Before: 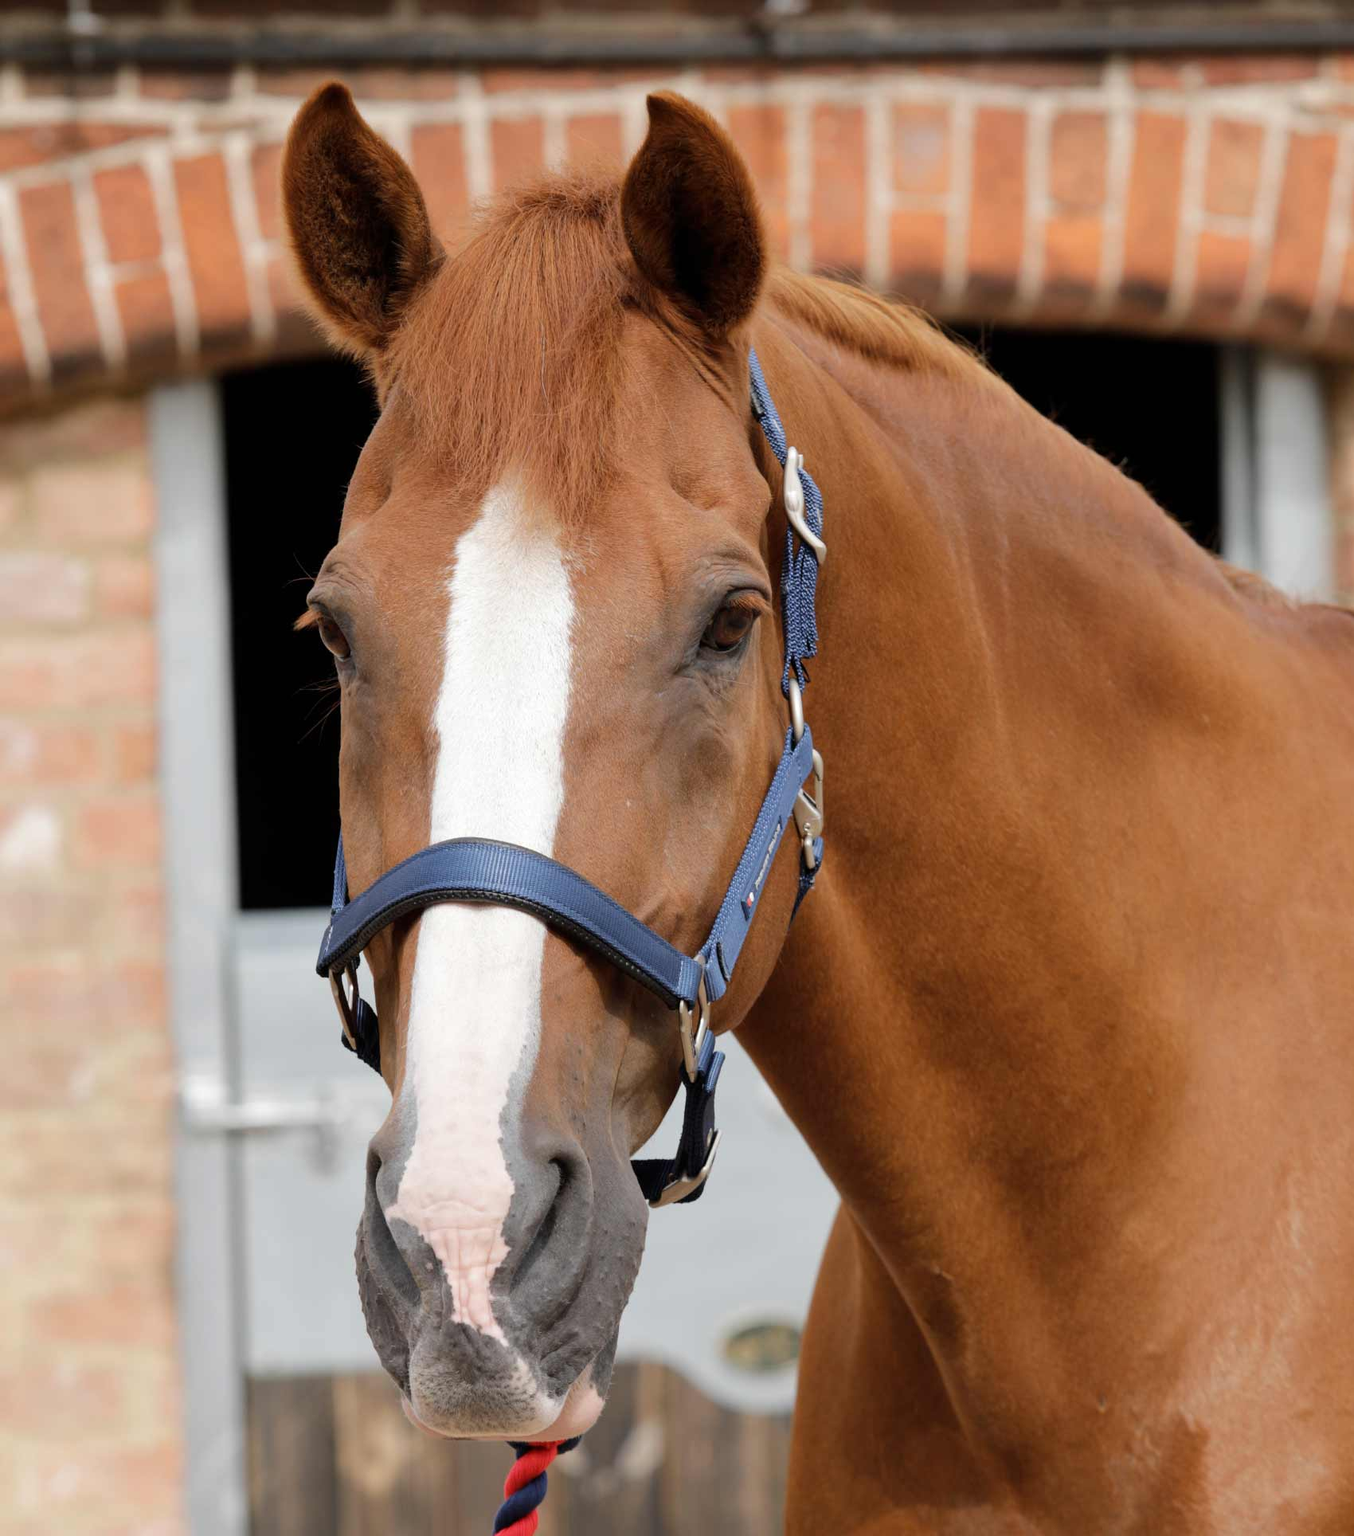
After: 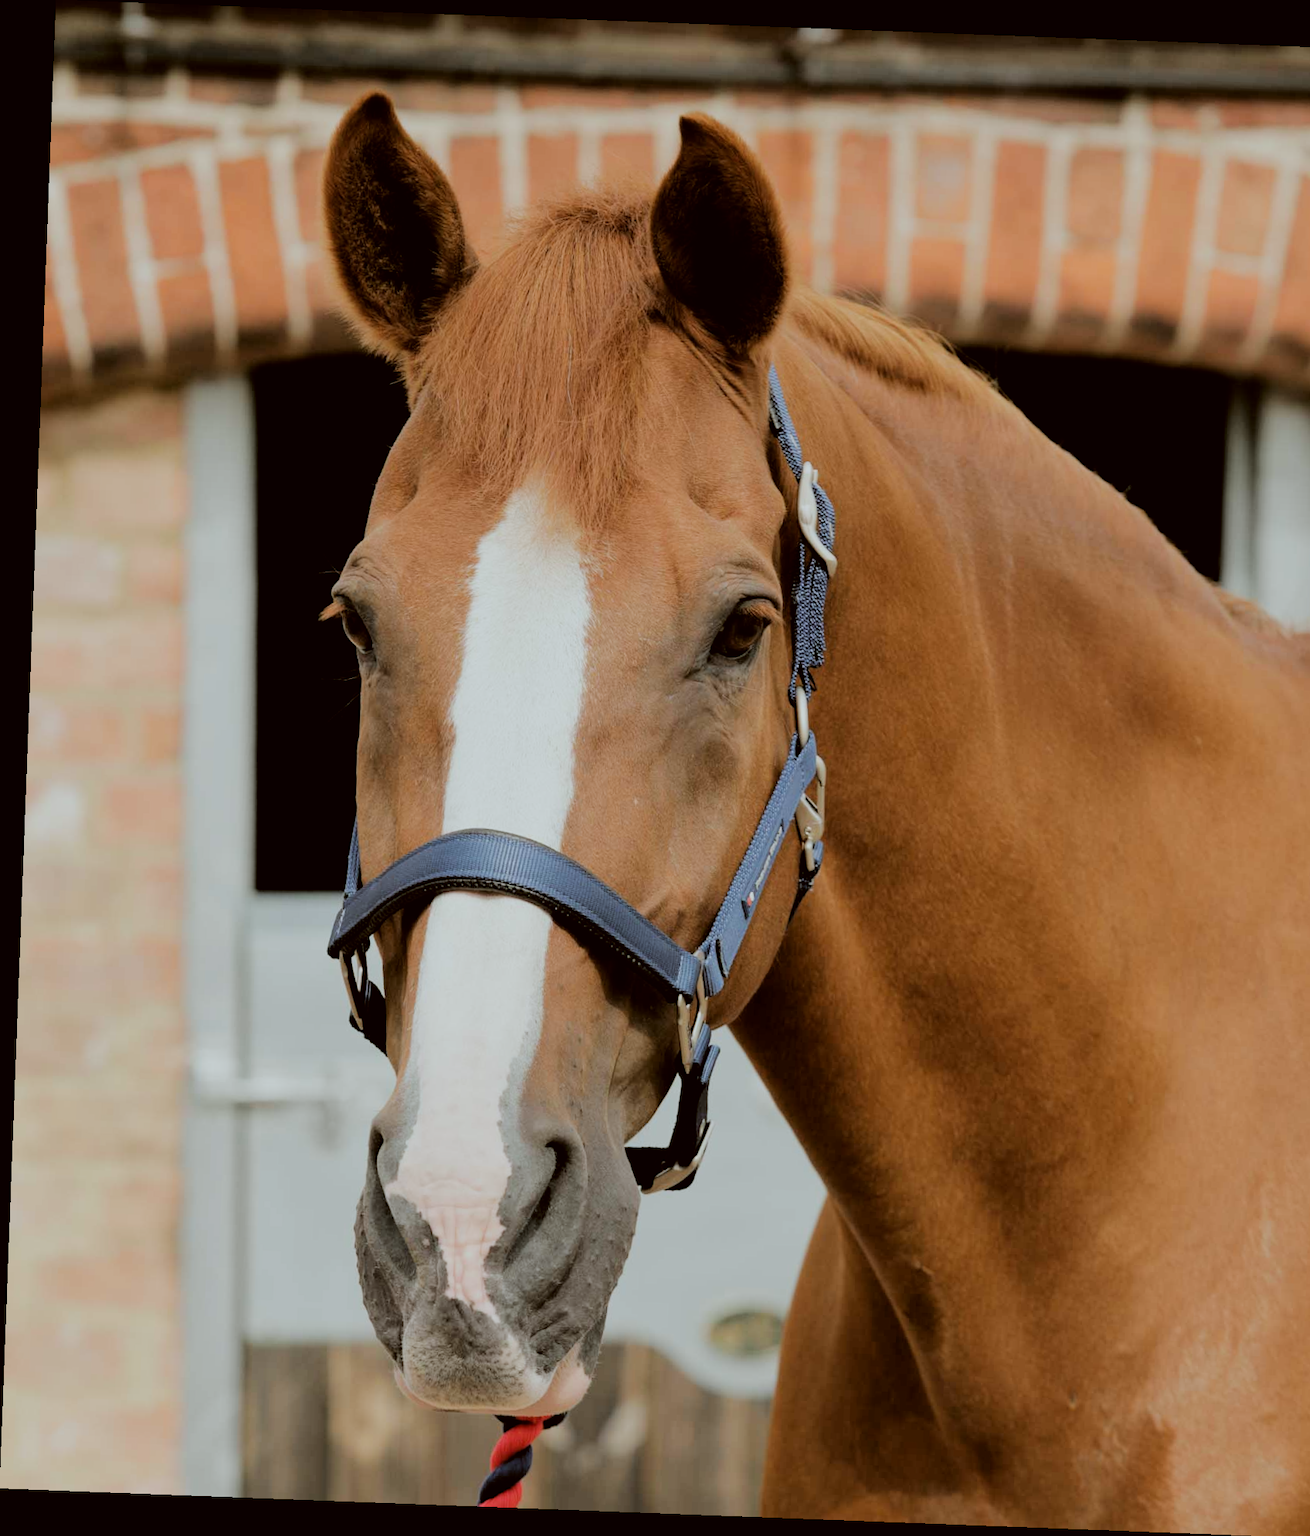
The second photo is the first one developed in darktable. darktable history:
crop: right 4.126%, bottom 0.031%
color correction: highlights a* -3.28, highlights b* -6.24, shadows a* 3.1, shadows b* 5.19
rotate and perspective: rotation 2.17°, automatic cropping off
filmic rgb: black relative exposure -4.14 EV, white relative exposure 5.1 EV, hardness 2.11, contrast 1.165
color balance: mode lift, gamma, gain (sRGB), lift [1.04, 1, 1, 0.97], gamma [1.01, 1, 1, 0.97], gain [0.96, 1, 1, 0.97]
